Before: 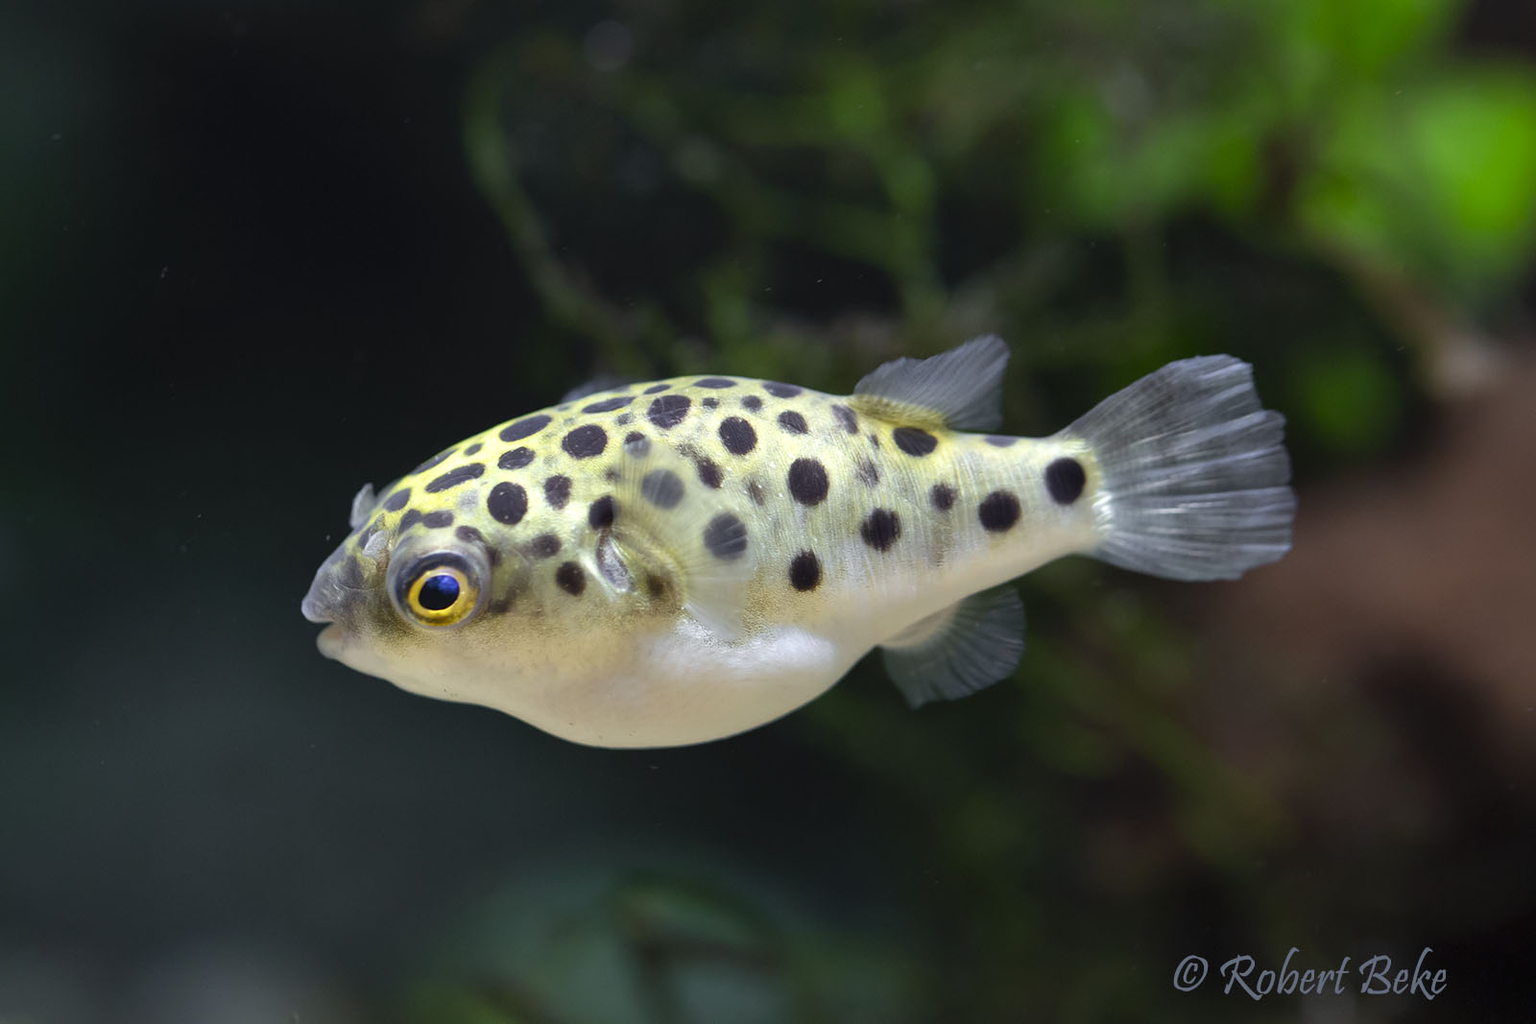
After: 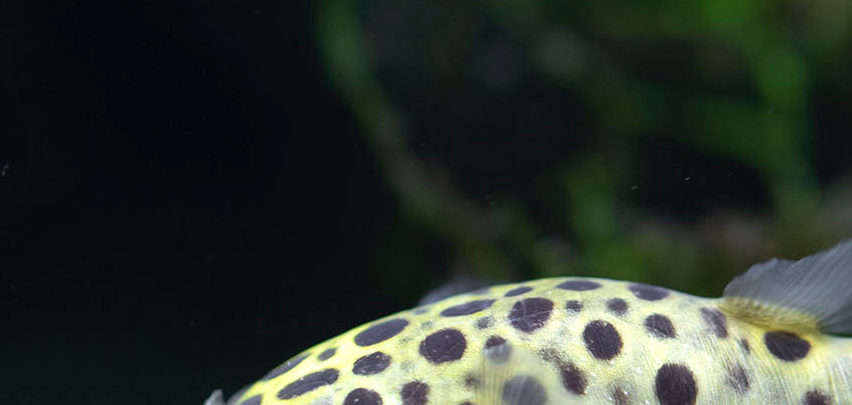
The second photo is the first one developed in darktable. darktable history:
crop: left 10.377%, top 10.74%, right 36.32%, bottom 51.217%
